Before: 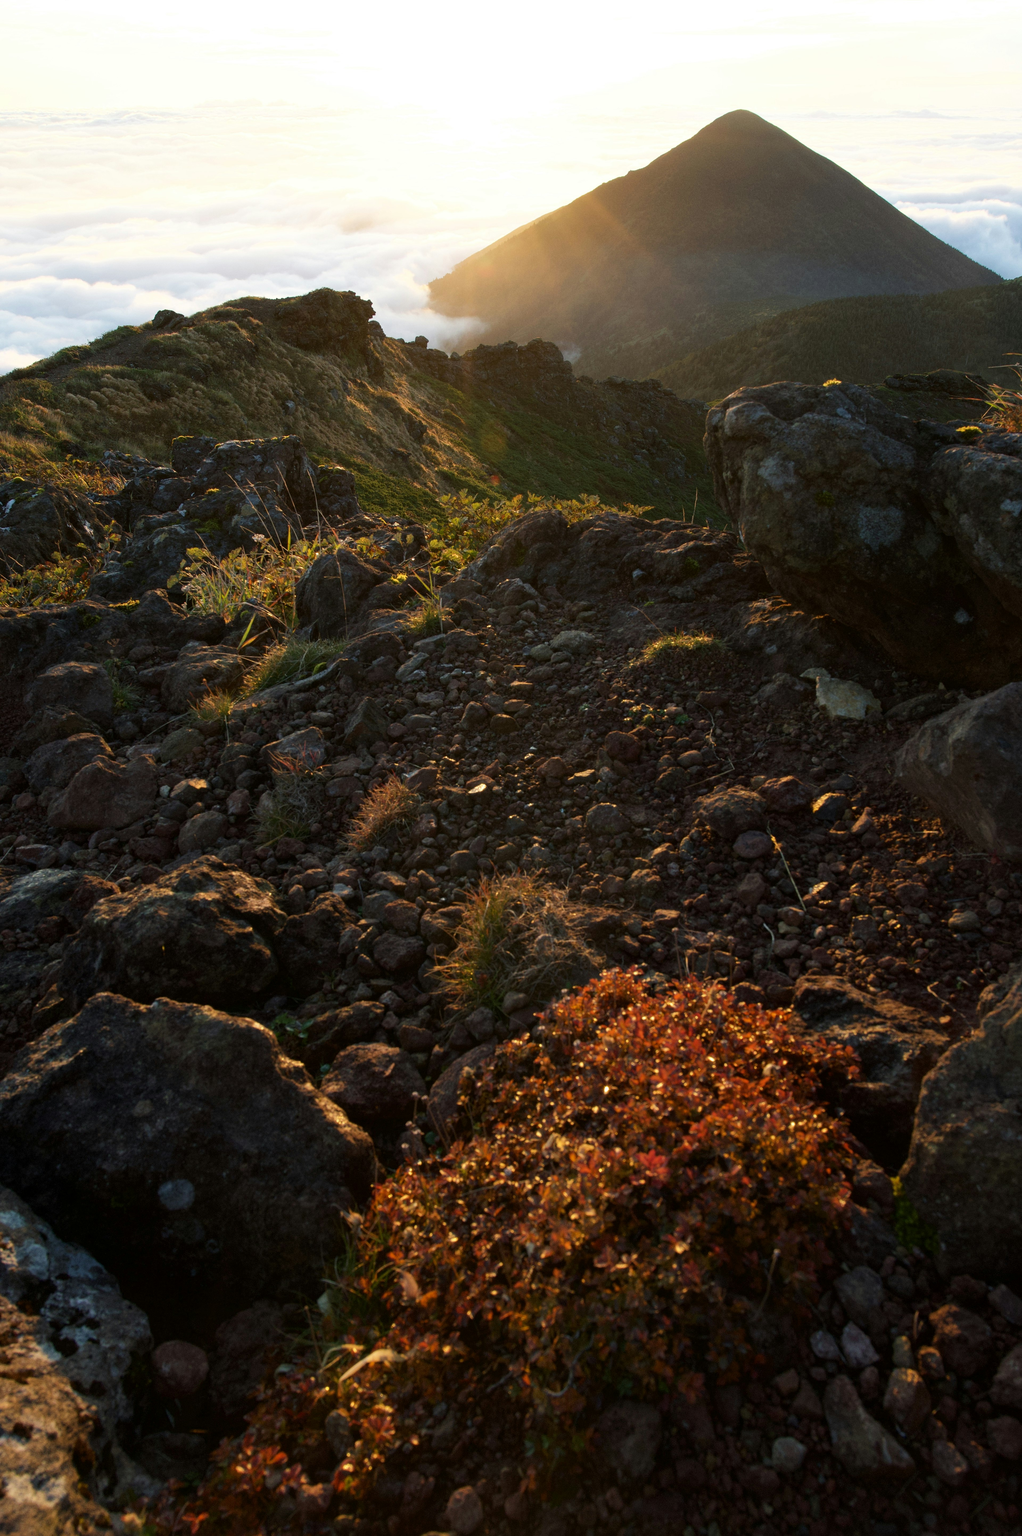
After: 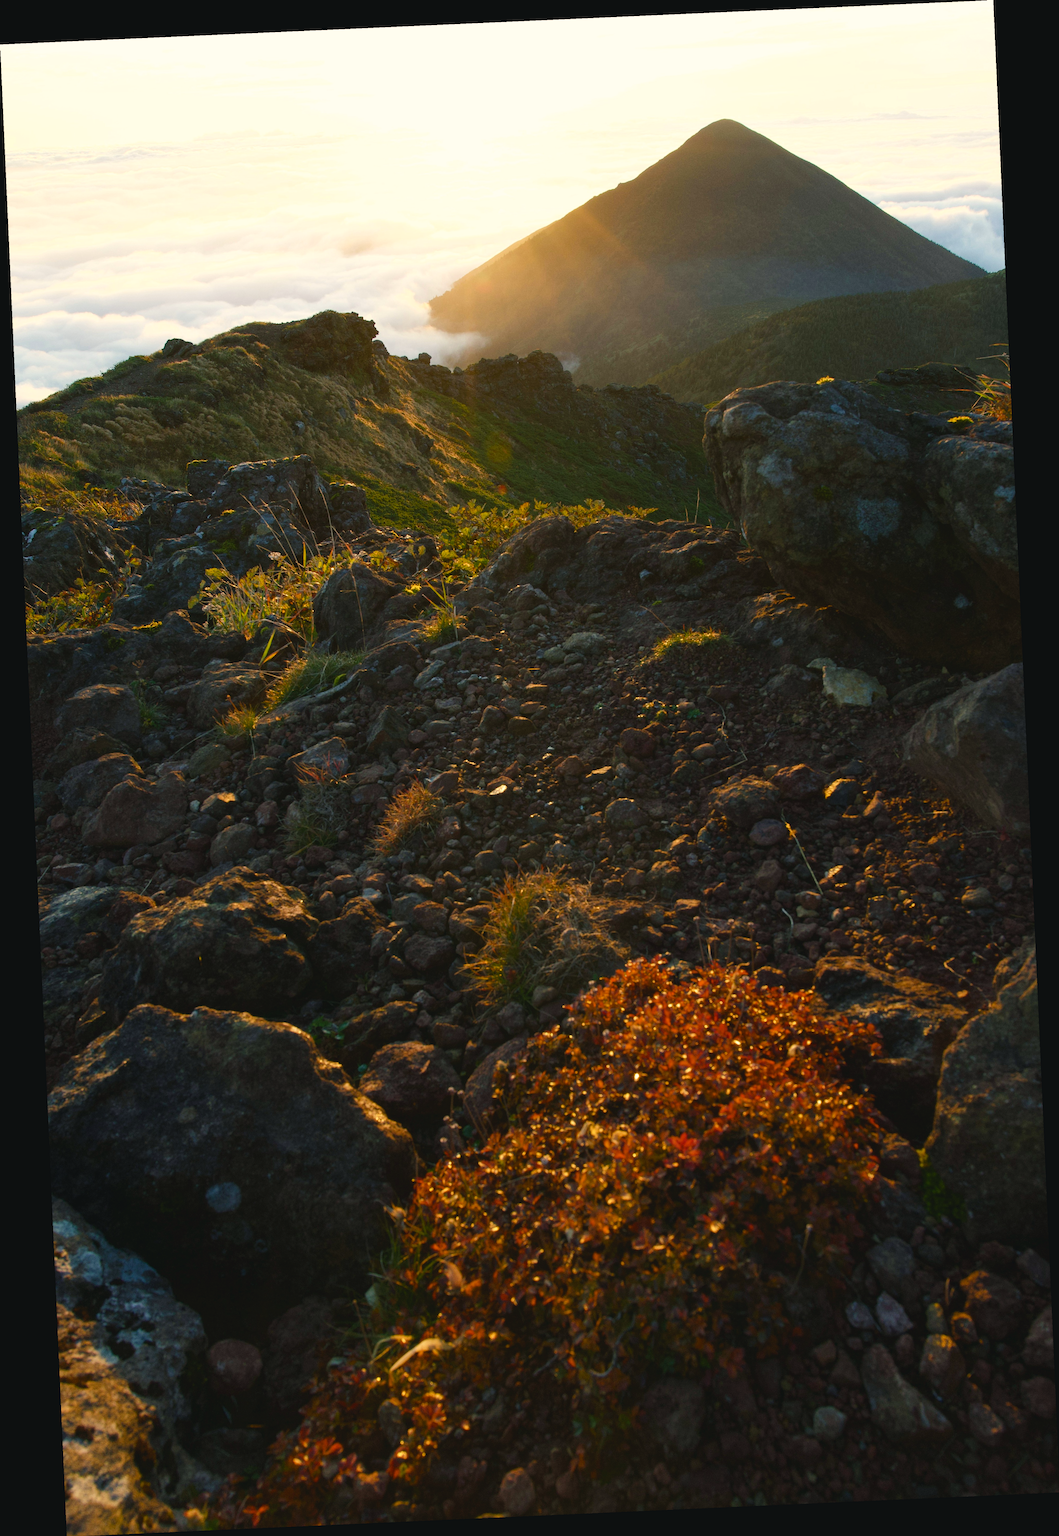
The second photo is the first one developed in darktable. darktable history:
rotate and perspective: rotation -2.56°, automatic cropping off
color balance rgb: shadows lift › chroma 2%, shadows lift › hue 219.6°, power › hue 313.2°, highlights gain › chroma 3%, highlights gain › hue 75.6°, global offset › luminance 0.5%, perceptual saturation grading › global saturation 15.33%, perceptual saturation grading › highlights -19.33%, perceptual saturation grading › shadows 20%, global vibrance 20%
